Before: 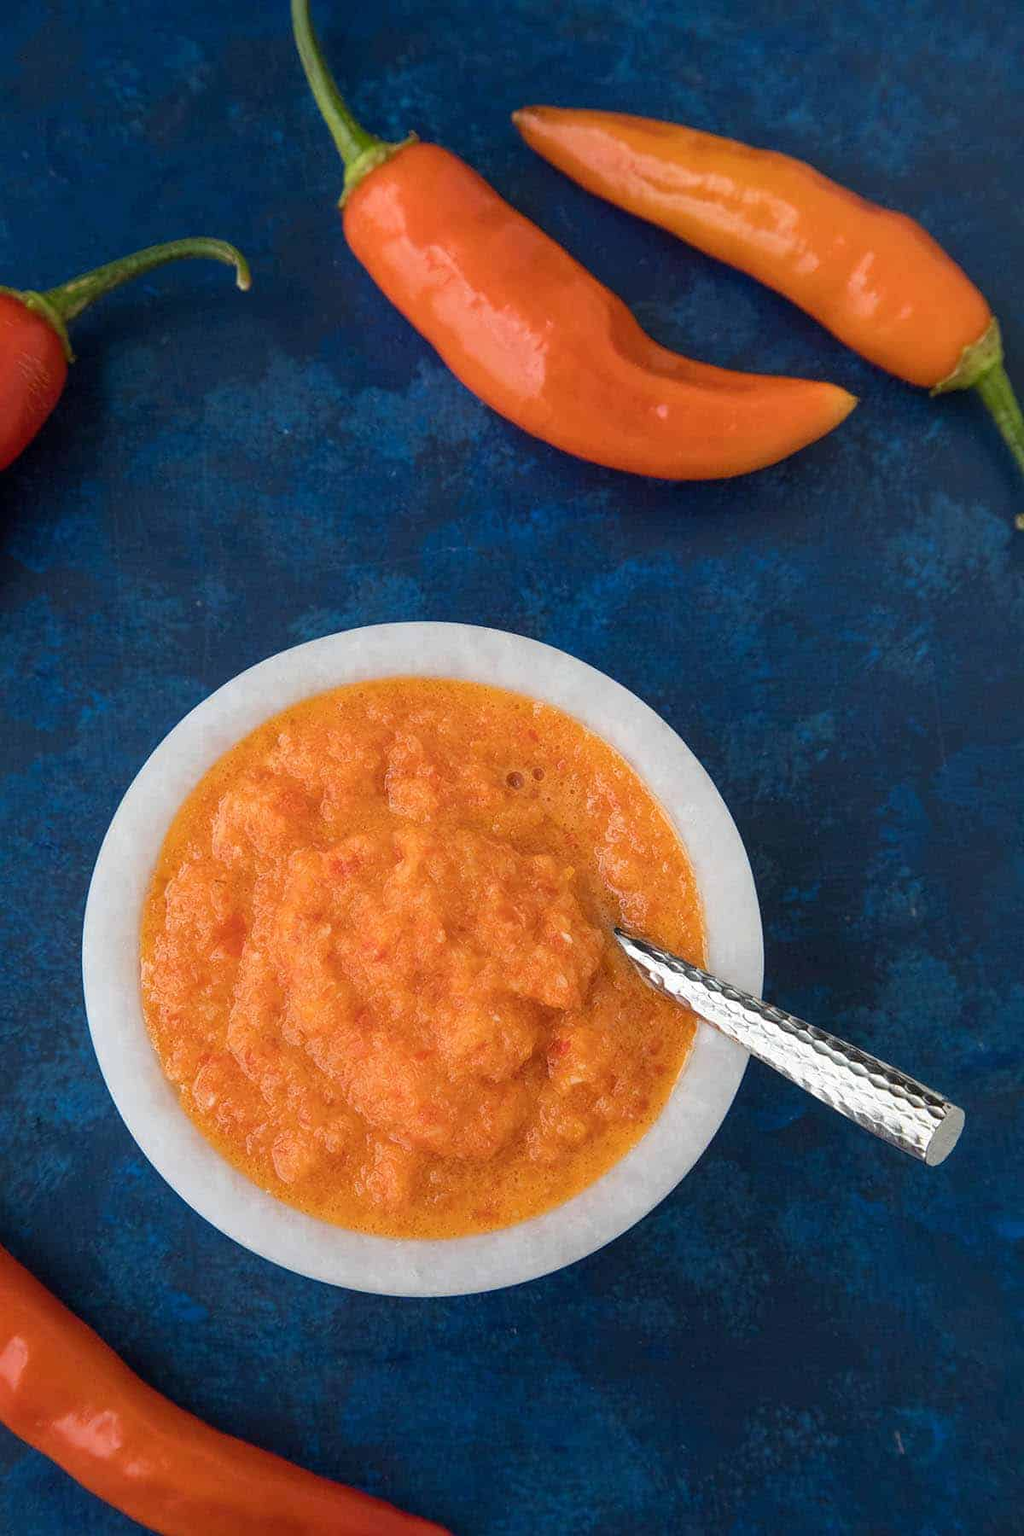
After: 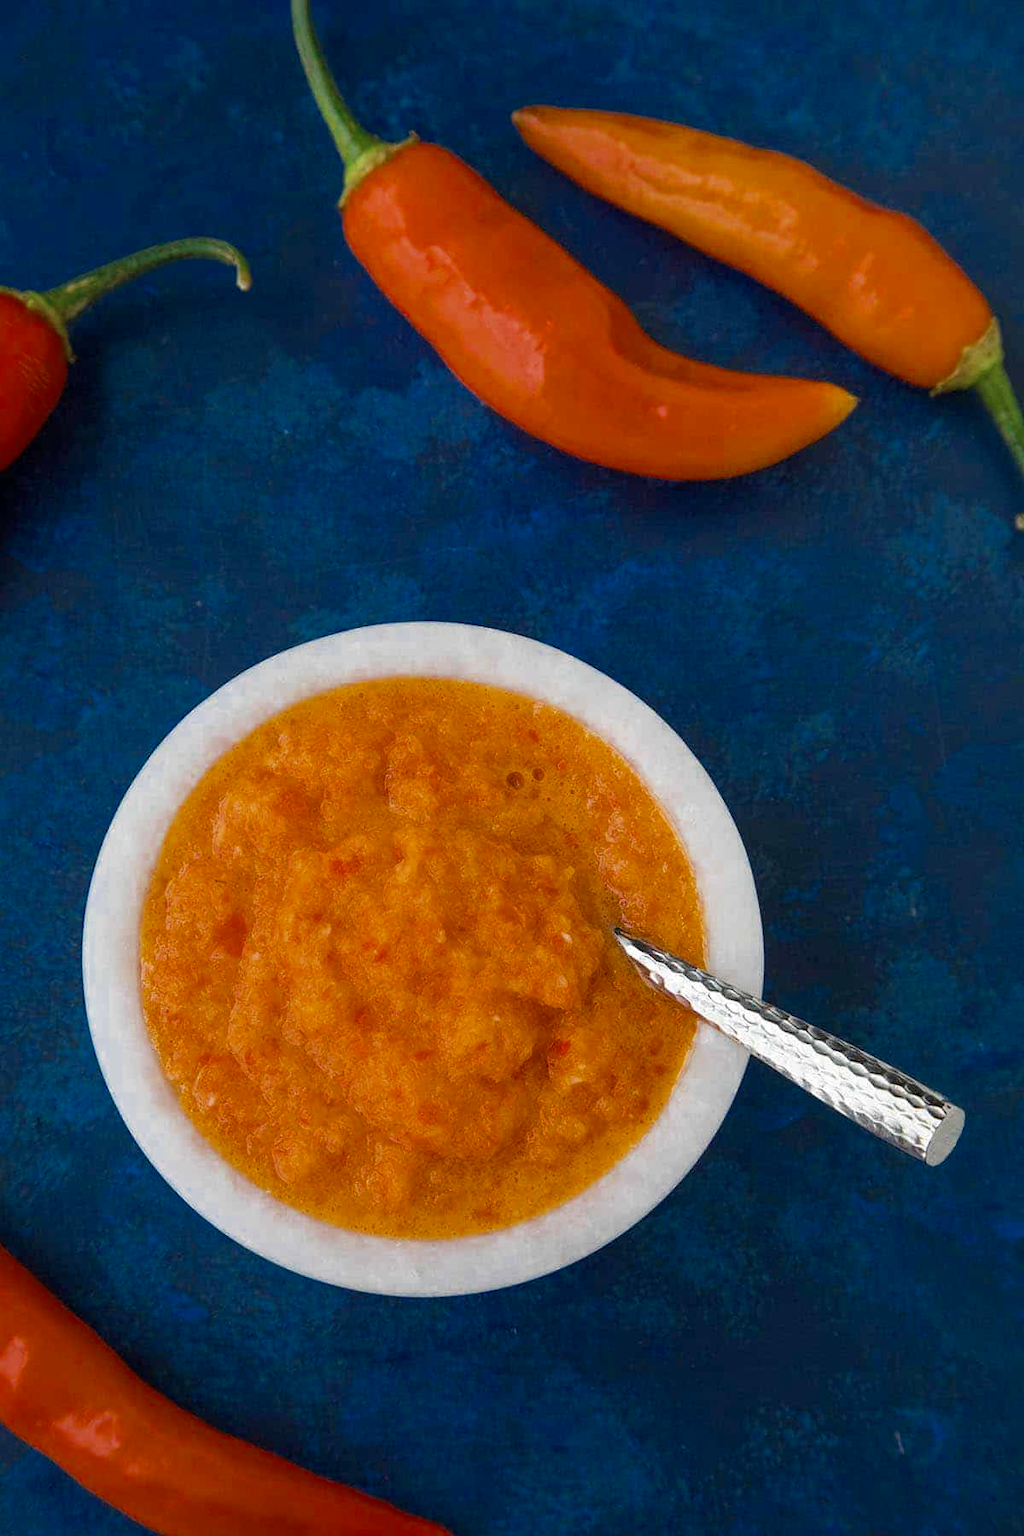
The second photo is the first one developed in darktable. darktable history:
color balance rgb: perceptual saturation grading › global saturation 30%, global vibrance 20%
color zones: curves: ch0 [(0, 0.5) (0.125, 0.4) (0.25, 0.5) (0.375, 0.4) (0.5, 0.4) (0.625, 0.35) (0.75, 0.35) (0.875, 0.5)]; ch1 [(0, 0.35) (0.125, 0.45) (0.25, 0.35) (0.375, 0.35) (0.5, 0.35) (0.625, 0.35) (0.75, 0.45) (0.875, 0.35)]; ch2 [(0, 0.6) (0.125, 0.5) (0.25, 0.5) (0.375, 0.6) (0.5, 0.6) (0.625, 0.5) (0.75, 0.5) (0.875, 0.5)]
